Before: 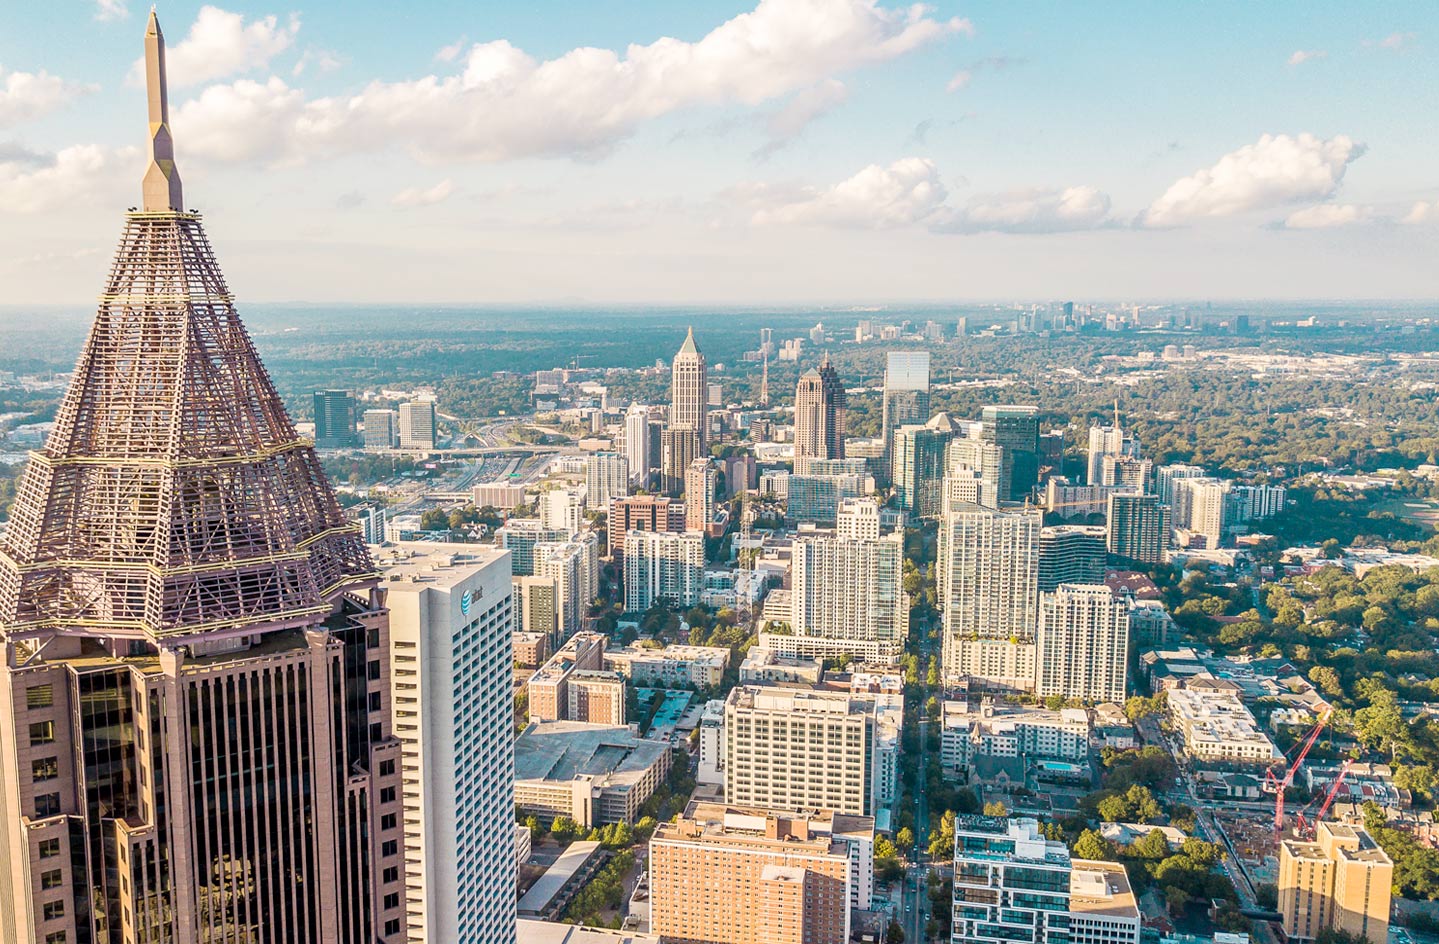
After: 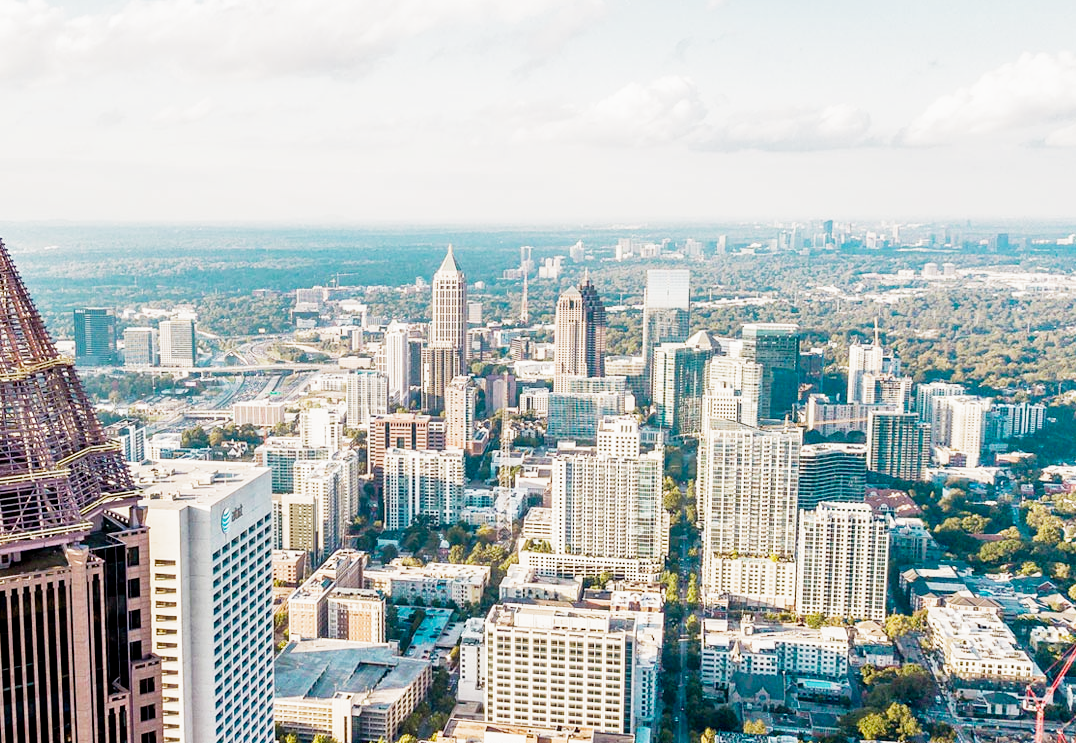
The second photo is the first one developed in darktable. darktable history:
crop: left 16.695%, top 8.718%, right 8.502%, bottom 12.522%
filmic rgb: middle gray luminance 12.94%, black relative exposure -10.2 EV, white relative exposure 3.46 EV, target black luminance 0%, hardness 5.79, latitude 44.94%, contrast 1.228, highlights saturation mix 4.56%, shadows ↔ highlights balance 26.88%, add noise in highlights 0.001, preserve chrominance no, color science v3 (2019), use custom middle-gray values true, iterations of high-quality reconstruction 0, contrast in highlights soft
